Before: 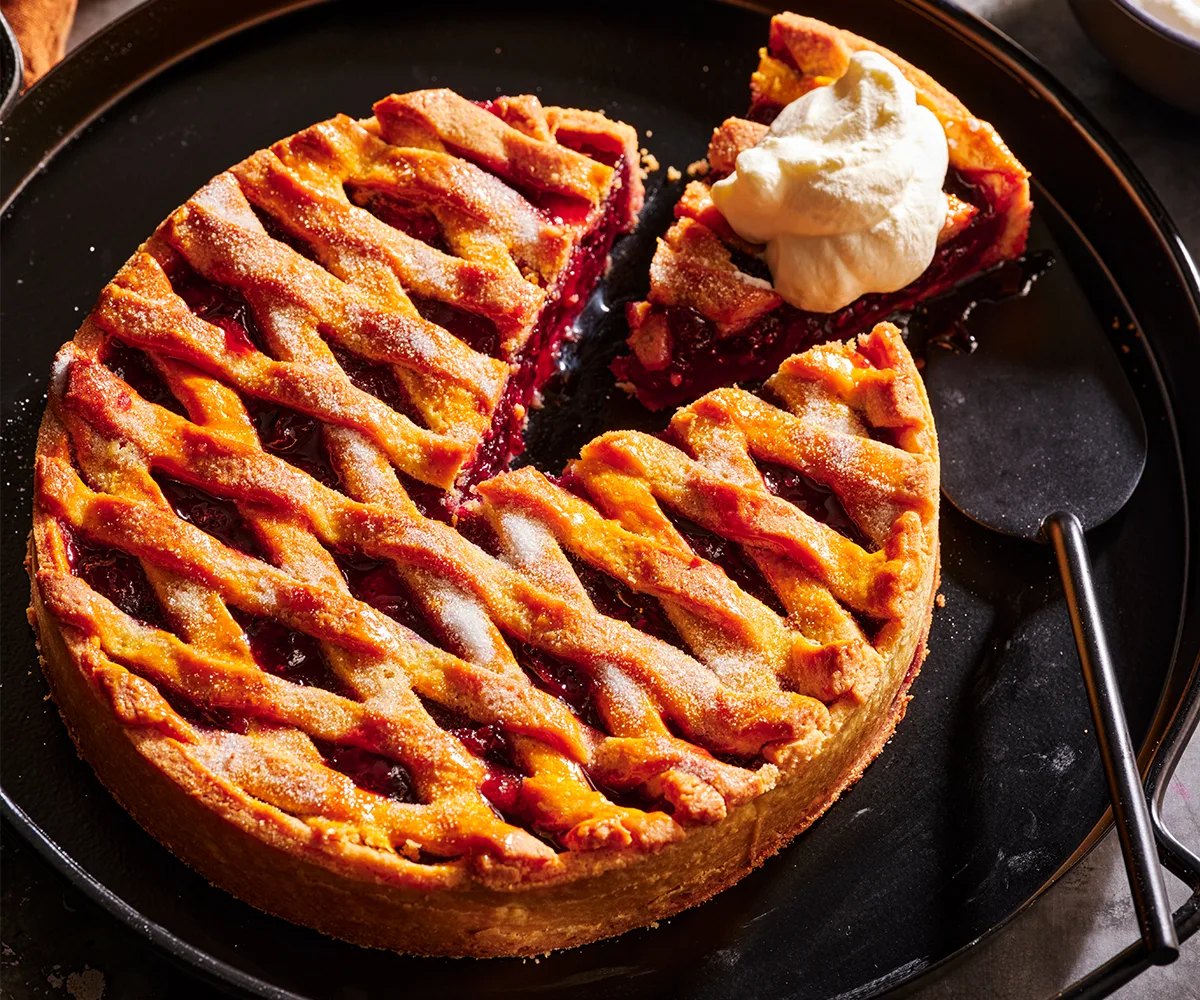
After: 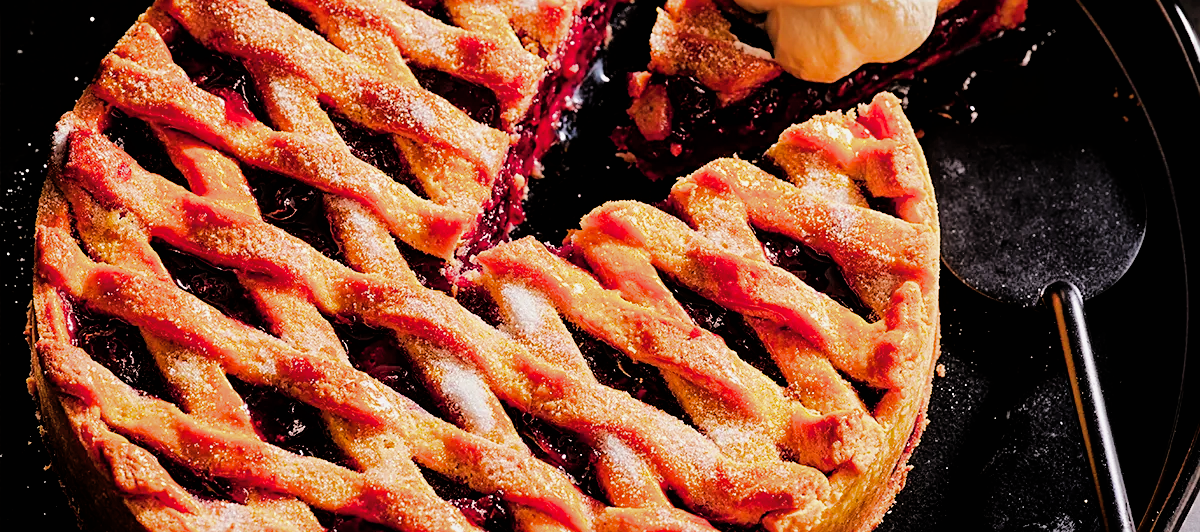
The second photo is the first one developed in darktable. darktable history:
sharpen: radius 2.172, amount 0.389, threshold 0.227
crop and rotate: top 23.066%, bottom 23.69%
exposure: black level correction 0.001, exposure 0.498 EV, compensate highlight preservation false
shadows and highlights: shadows 40.31, highlights -59.74
tone equalizer: -8 EV -0.386 EV, -7 EV -0.355 EV, -6 EV -0.353 EV, -5 EV -0.254 EV, -3 EV 0.235 EV, -2 EV 0.331 EV, -1 EV 0.367 EV, +0 EV 0.389 EV, smoothing diameter 2.12%, edges refinement/feathering 17.88, mask exposure compensation -1.57 EV, filter diffusion 5
color balance rgb: shadows lift › luminance -10.049%, perceptual saturation grading › global saturation 9.587%
filmic rgb: black relative exposure -5.06 EV, white relative exposure 3.99 EV, hardness 2.9, contrast 1.3
